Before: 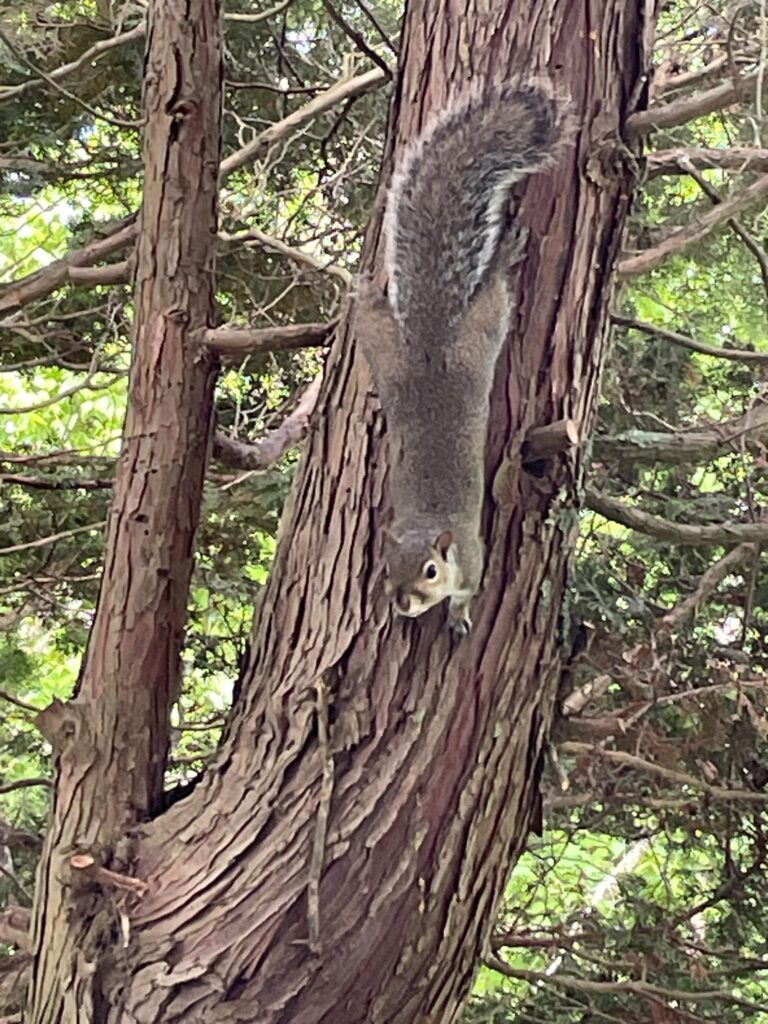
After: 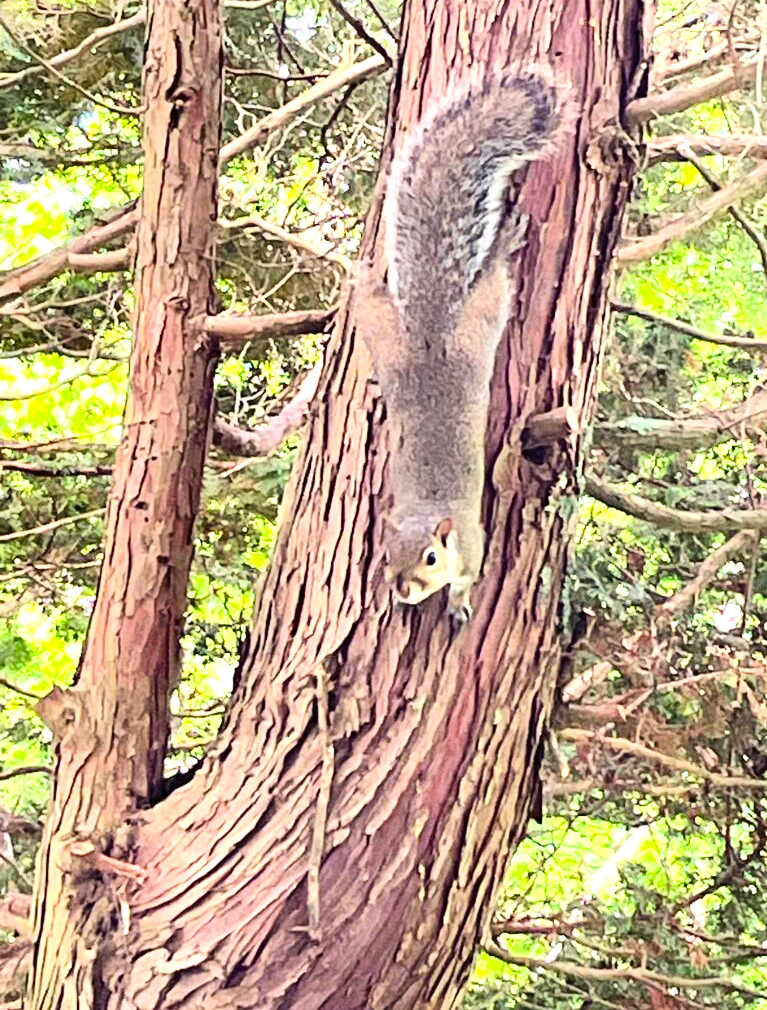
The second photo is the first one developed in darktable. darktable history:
color balance rgb: power › hue 210.86°, perceptual saturation grading › global saturation 8.691%, perceptual brilliance grading › global brilliance 12.042%, global vibrance 20%
tone equalizer: -7 EV 0.15 EV, -6 EV 0.617 EV, -5 EV 1.16 EV, -4 EV 1.31 EV, -3 EV 1.17 EV, -2 EV 0.6 EV, -1 EV 0.166 EV, edges refinement/feathering 500, mask exposure compensation -1.57 EV, preserve details no
crop: top 1.303%, right 0.042%
